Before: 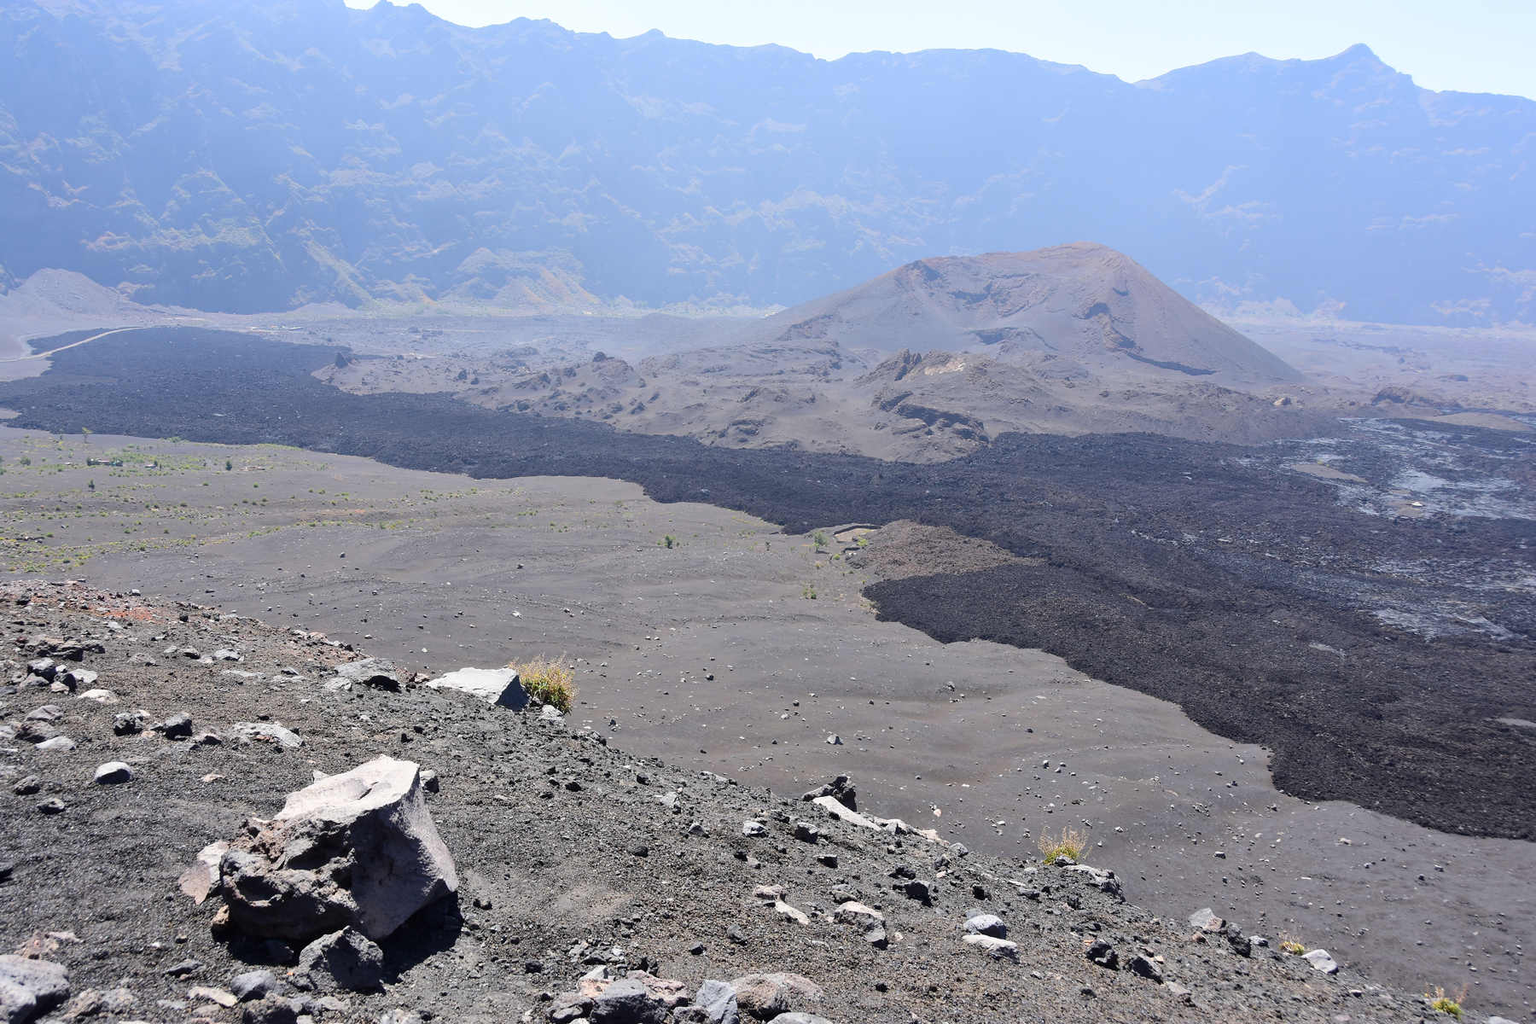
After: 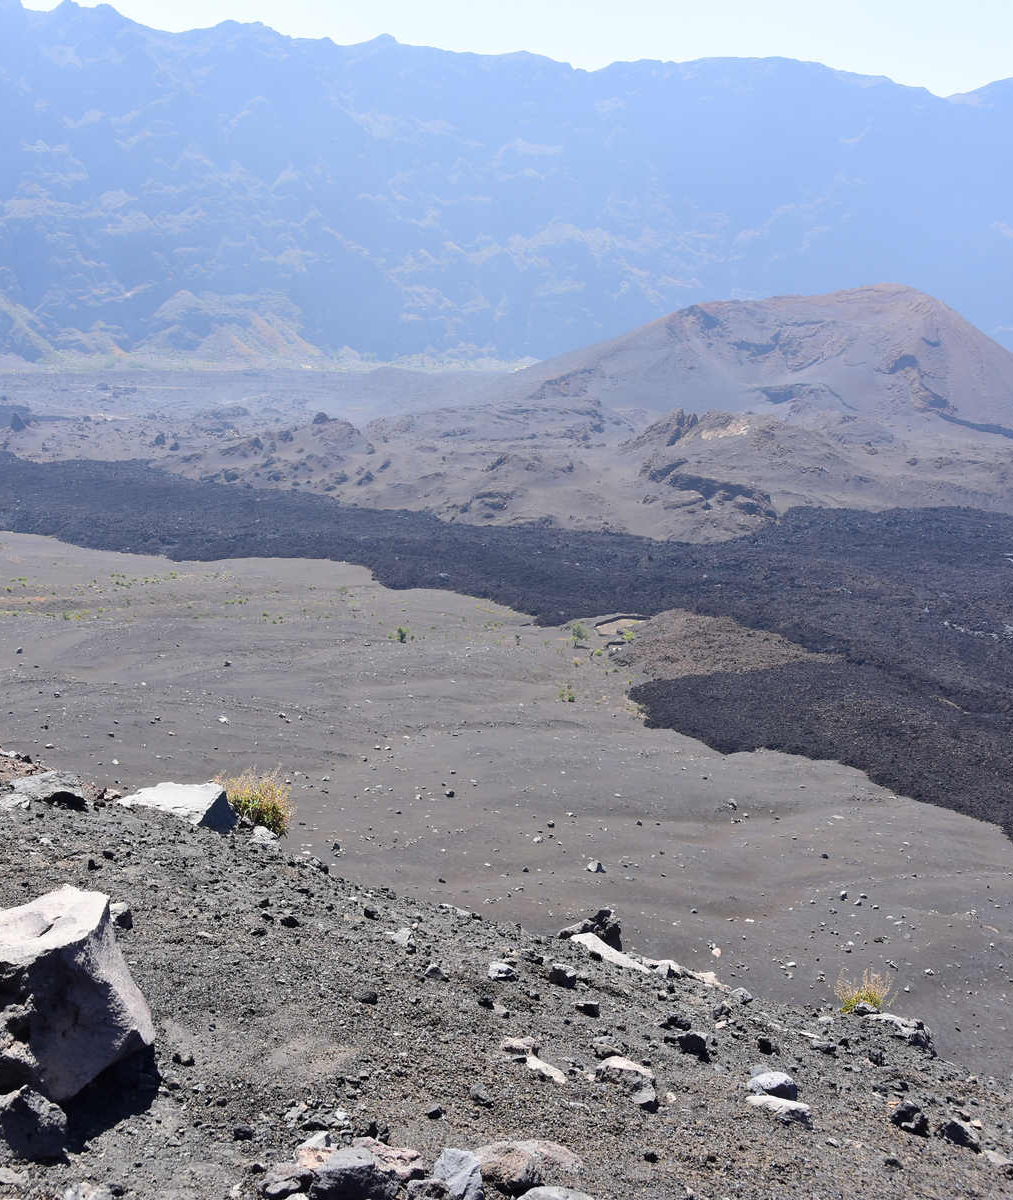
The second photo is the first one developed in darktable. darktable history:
crop: left 21.242%, right 22.44%
